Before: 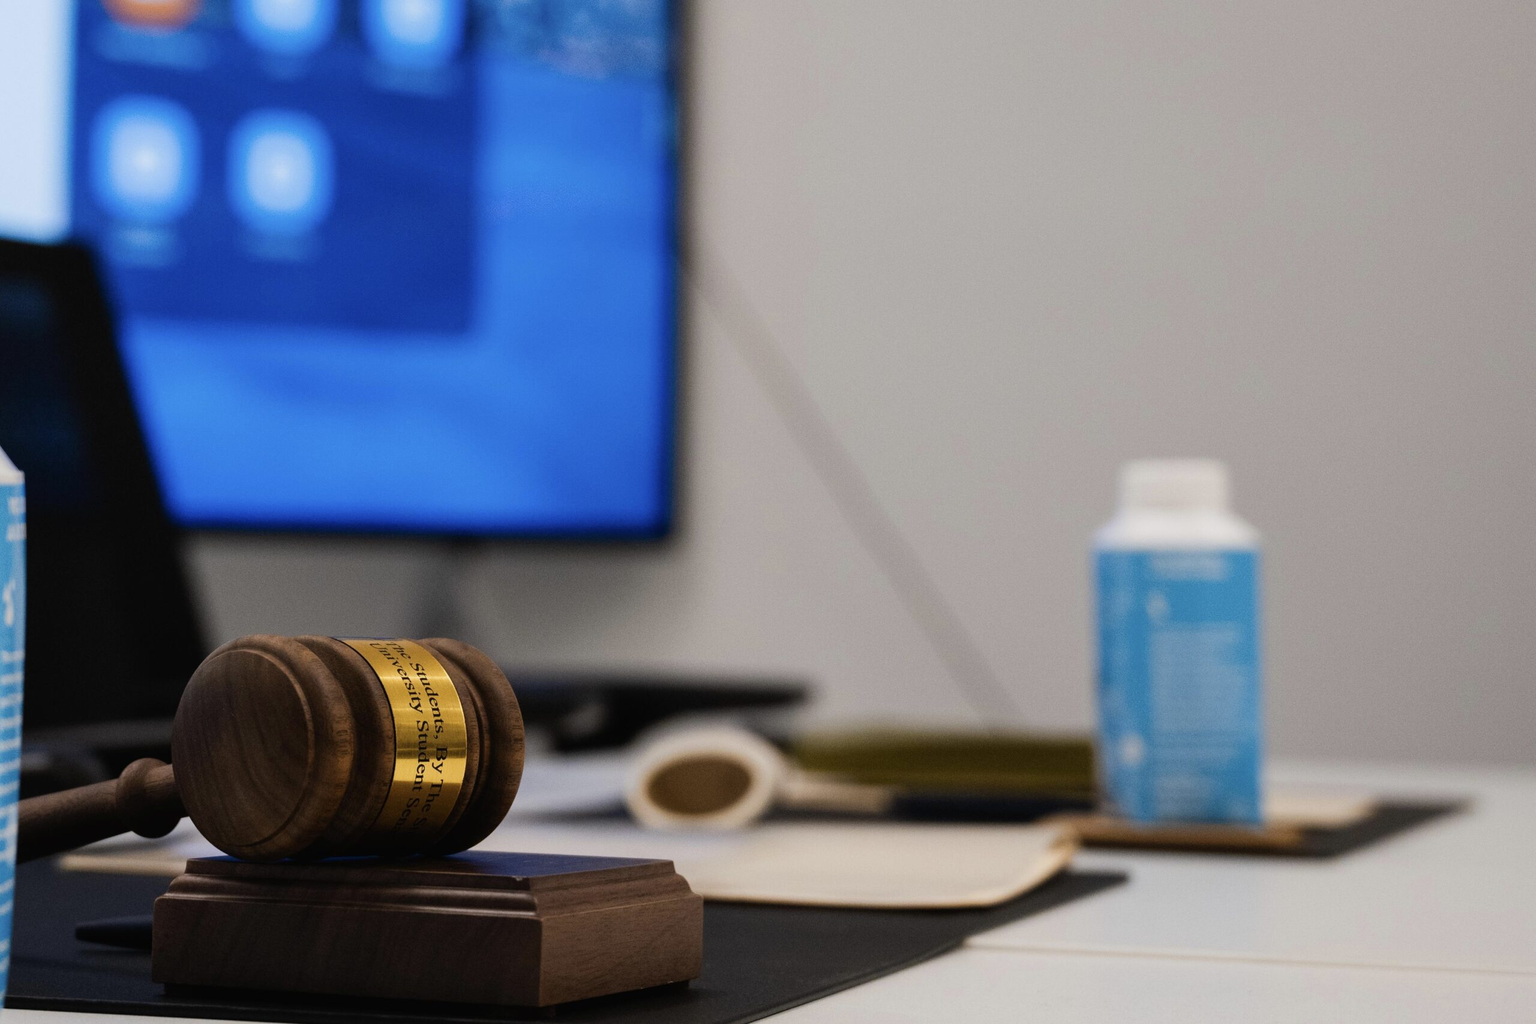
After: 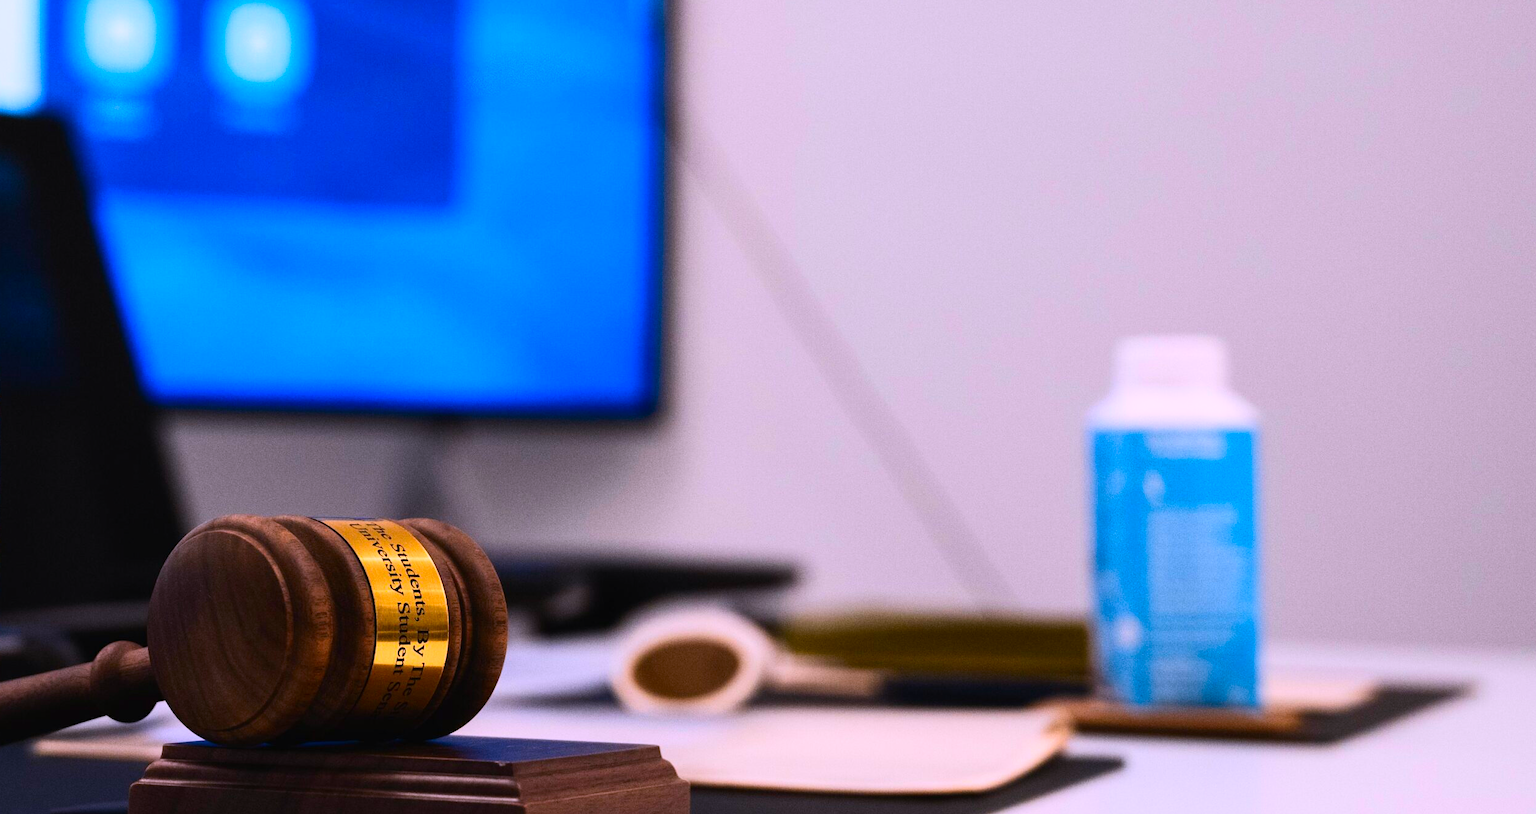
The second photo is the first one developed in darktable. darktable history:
color correction: highlights a* -0.137, highlights b* -5.91, shadows a* -0.137, shadows b* -0.137
contrast brightness saturation: contrast 0.23, brightness 0.1, saturation 0.29
white balance: red 1.066, blue 1.119
crop and rotate: left 1.814%, top 12.818%, right 0.25%, bottom 9.225%
